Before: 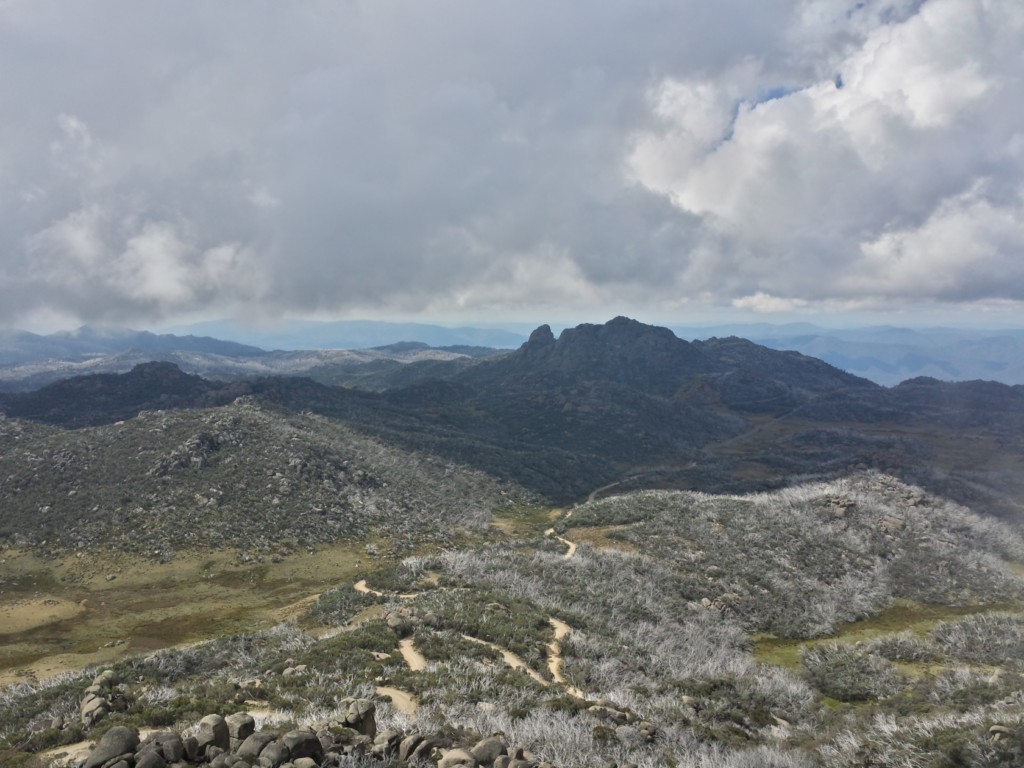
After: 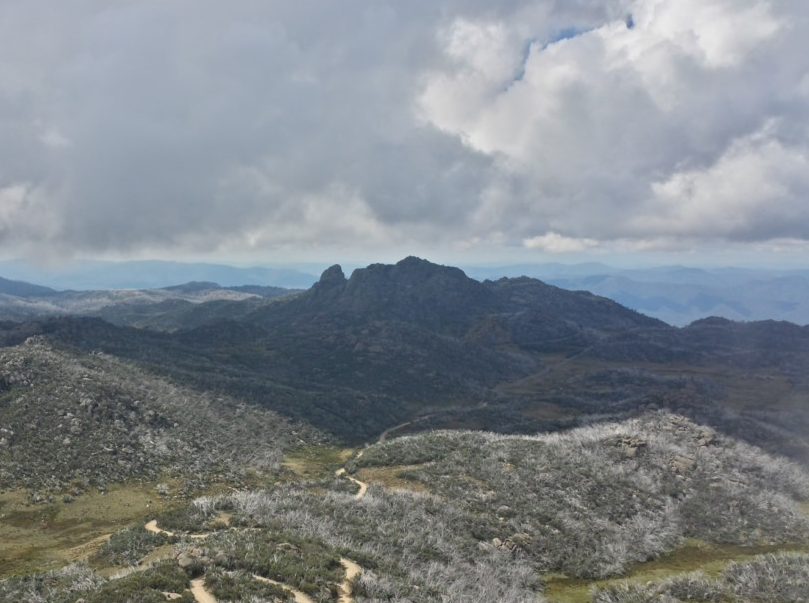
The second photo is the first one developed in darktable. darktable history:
crop and rotate: left 20.477%, top 7.819%, right 0.445%, bottom 13.563%
